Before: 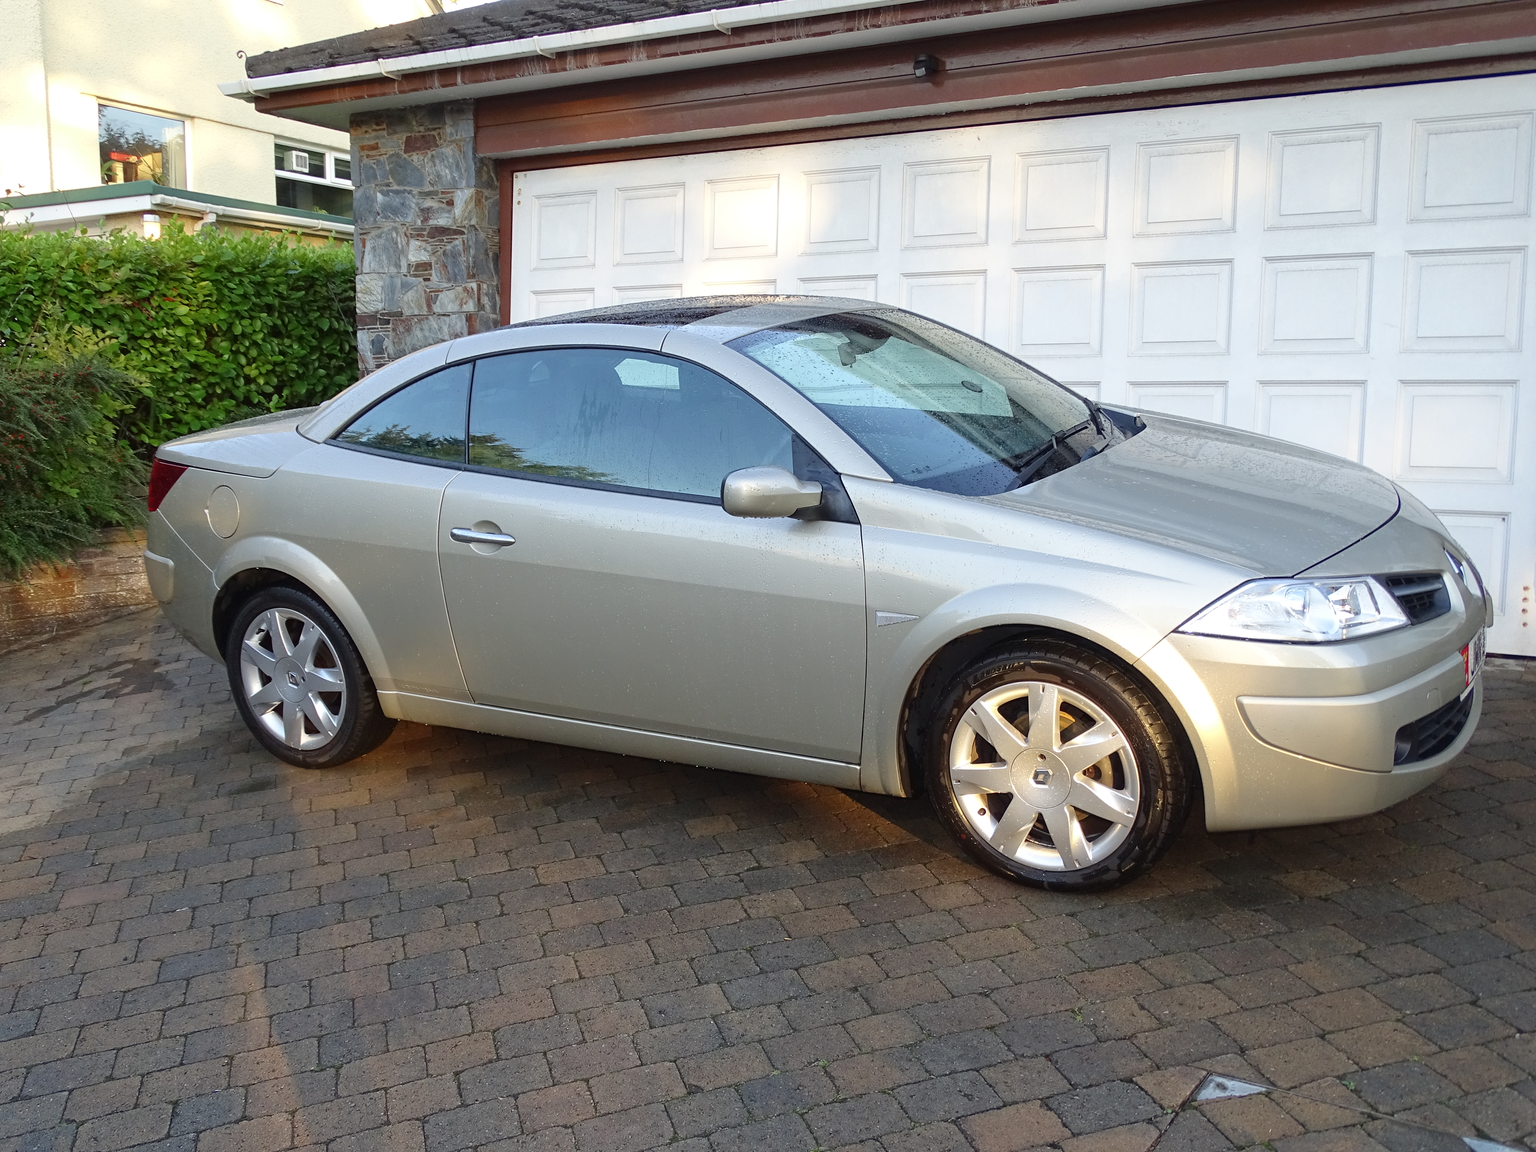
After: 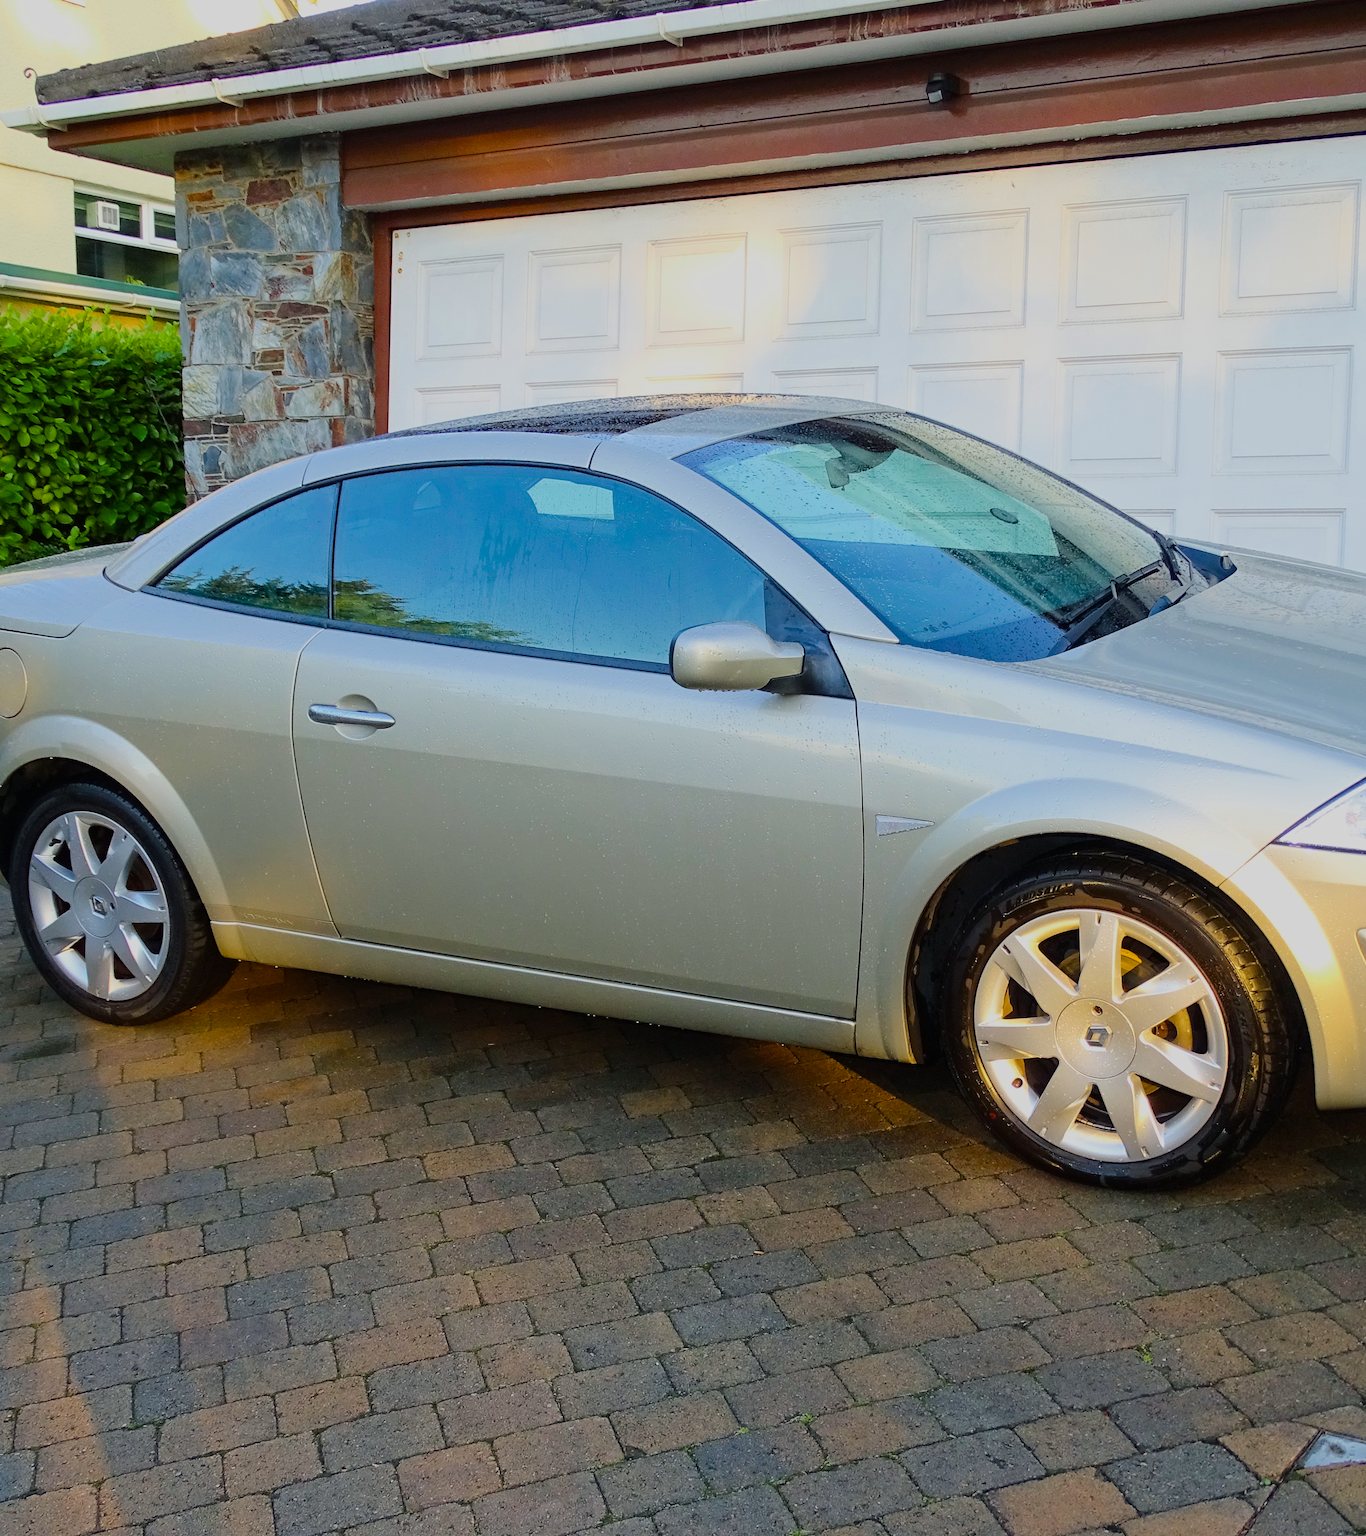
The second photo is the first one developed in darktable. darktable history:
crop and rotate: left 14.29%, right 19.004%
color balance rgb: shadows lift › luminance -7.98%, shadows lift › chroma 2.121%, shadows lift › hue 162.26°, linear chroma grading › shadows 19.583%, linear chroma grading › highlights 2.58%, linear chroma grading › mid-tones 10.079%, perceptual saturation grading › global saturation 18.043%, perceptual brilliance grading › global brilliance 2.729%, global vibrance 39.94%
filmic rgb: black relative exposure -7.65 EV, white relative exposure 4.56 EV, hardness 3.61, contrast 1.06, preserve chrominance max RGB, color science v6 (2022), contrast in shadows safe, contrast in highlights safe
